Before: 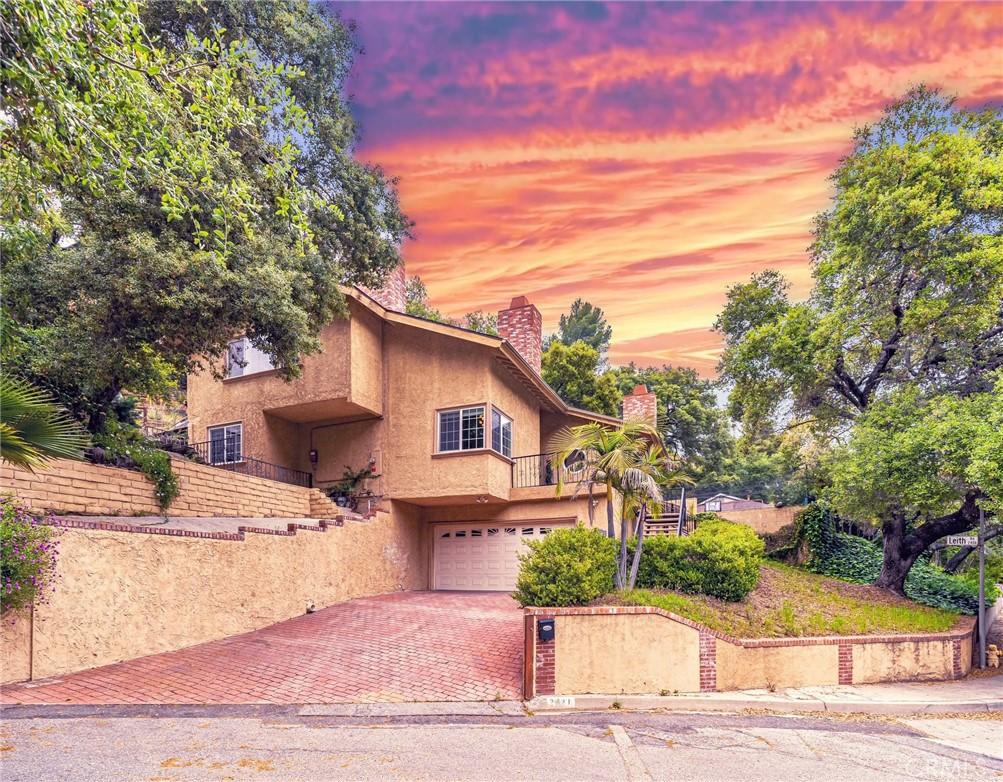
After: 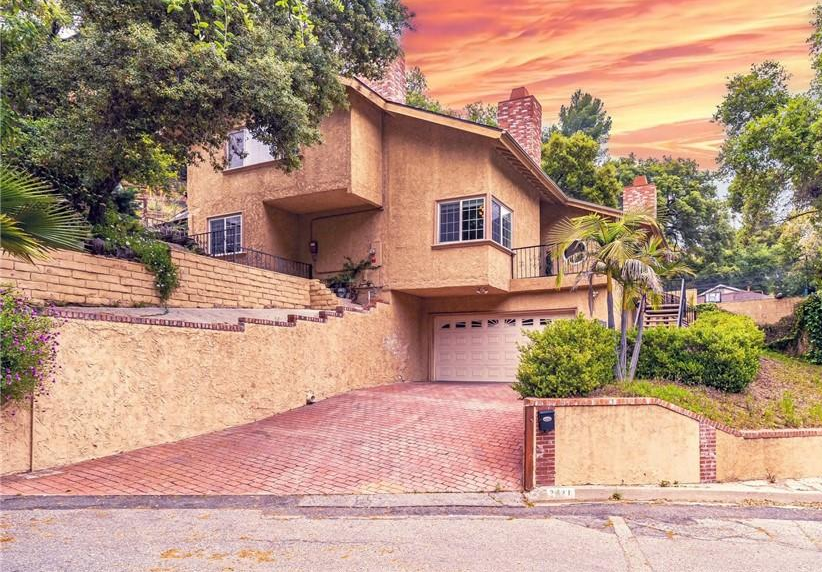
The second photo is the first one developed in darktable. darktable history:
crop: top 26.843%, right 18%
